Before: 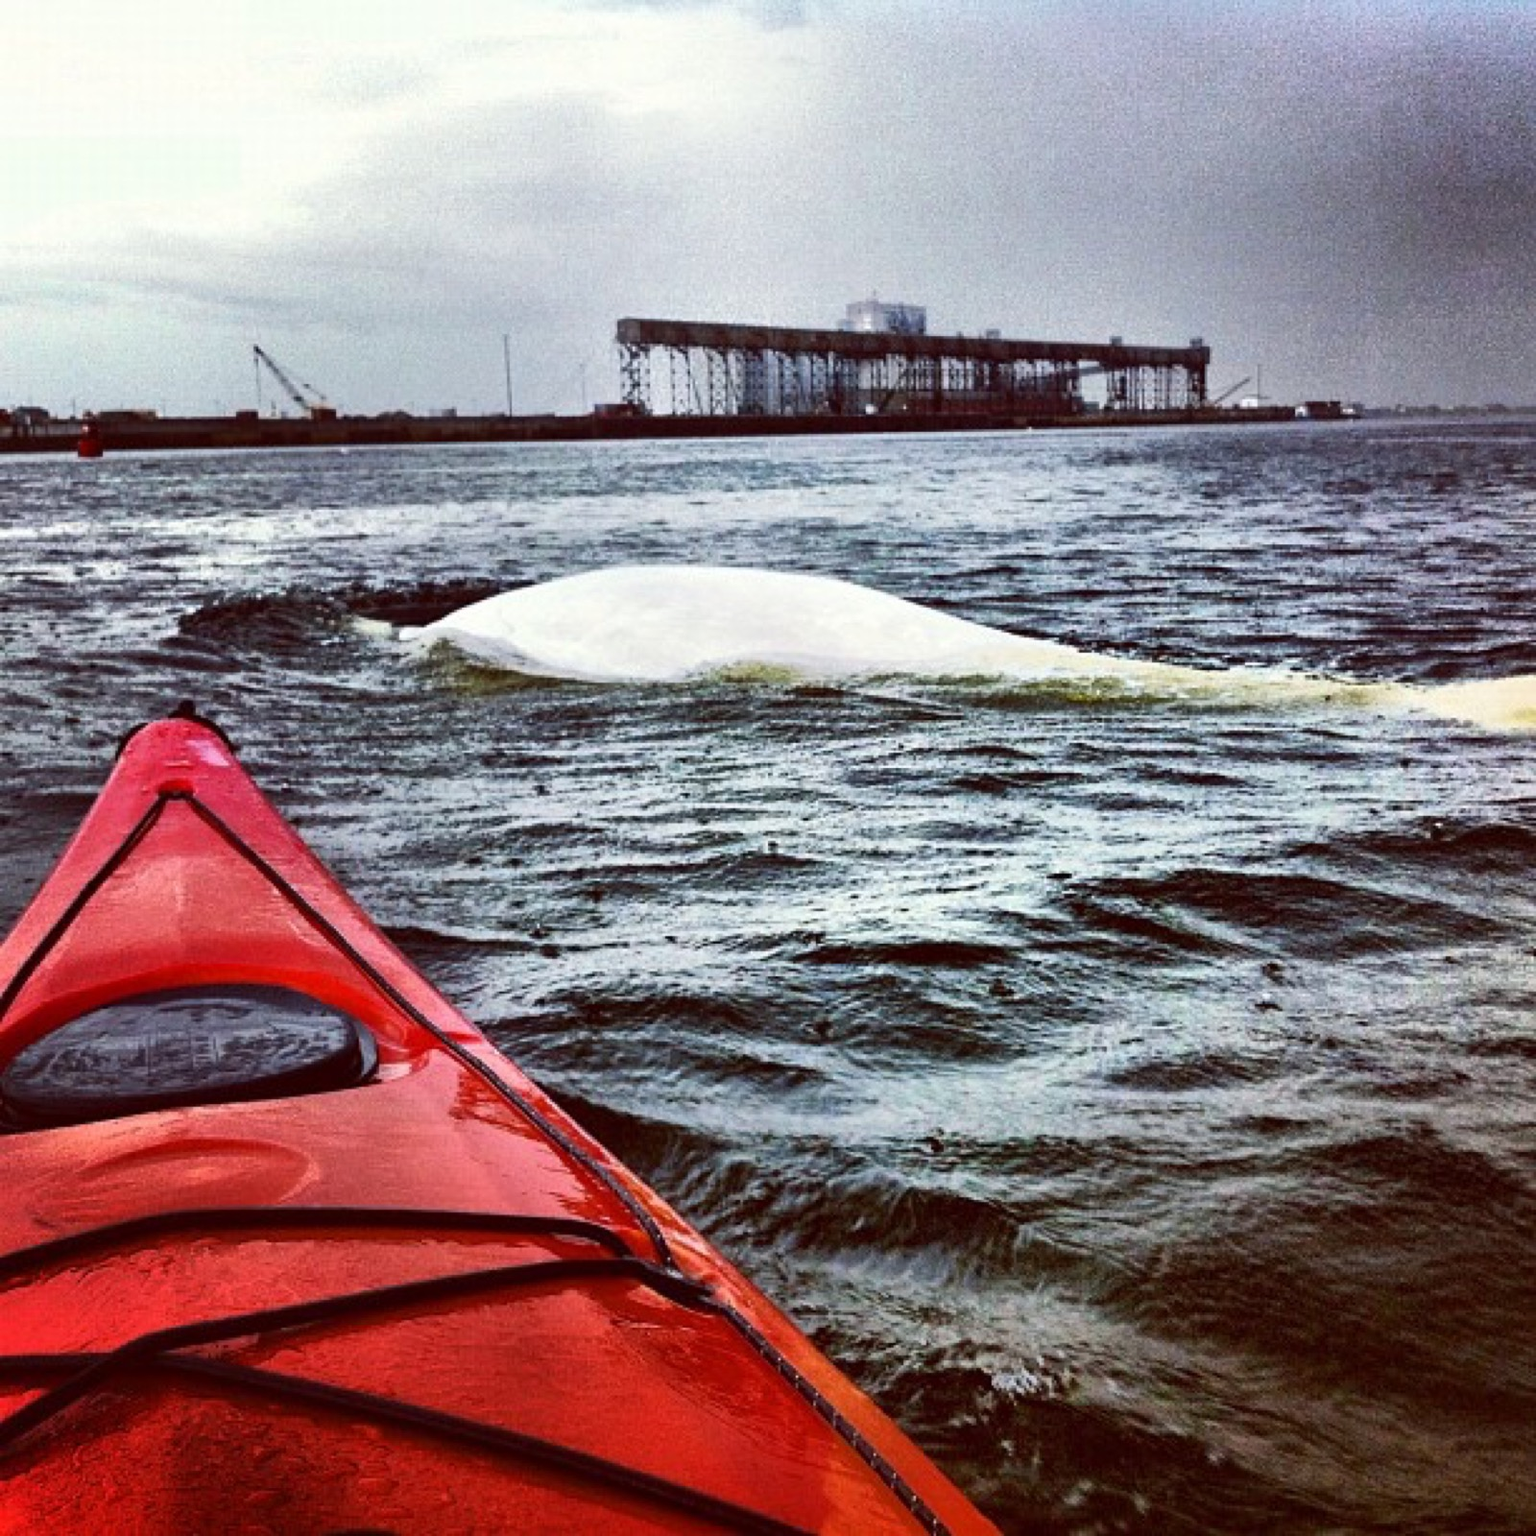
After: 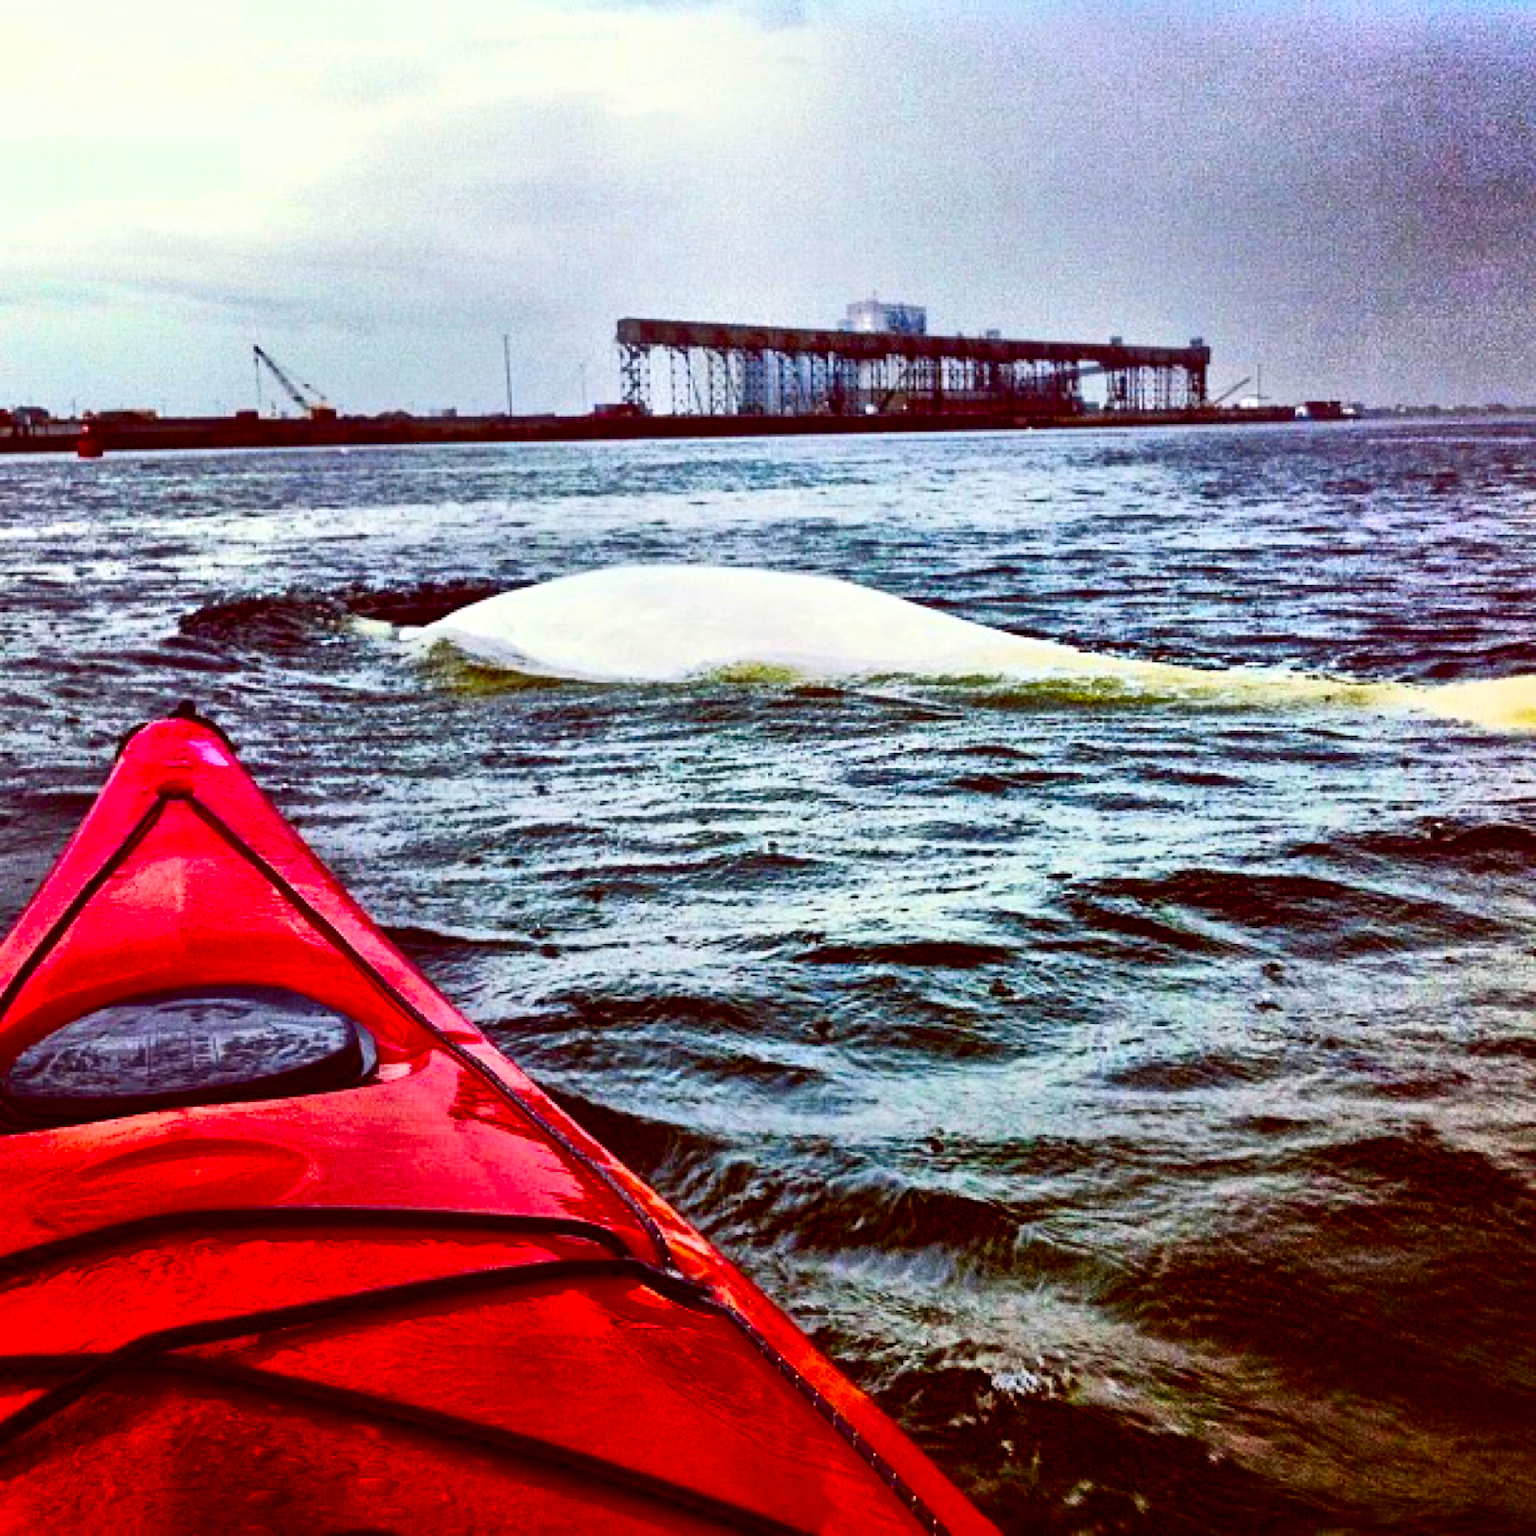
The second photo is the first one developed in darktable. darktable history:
graduated density: rotation -180°, offset 24.95
tone equalizer: -7 EV 0.15 EV, -6 EV 0.6 EV, -5 EV 1.15 EV, -4 EV 1.33 EV, -3 EV 1.15 EV, -2 EV 0.6 EV, -1 EV 0.15 EV, mask exposure compensation -0.5 EV
contrast brightness saturation: contrast 0.21, brightness -0.11, saturation 0.21
color balance rgb: linear chroma grading › global chroma 15%, perceptual saturation grading › global saturation 30%
